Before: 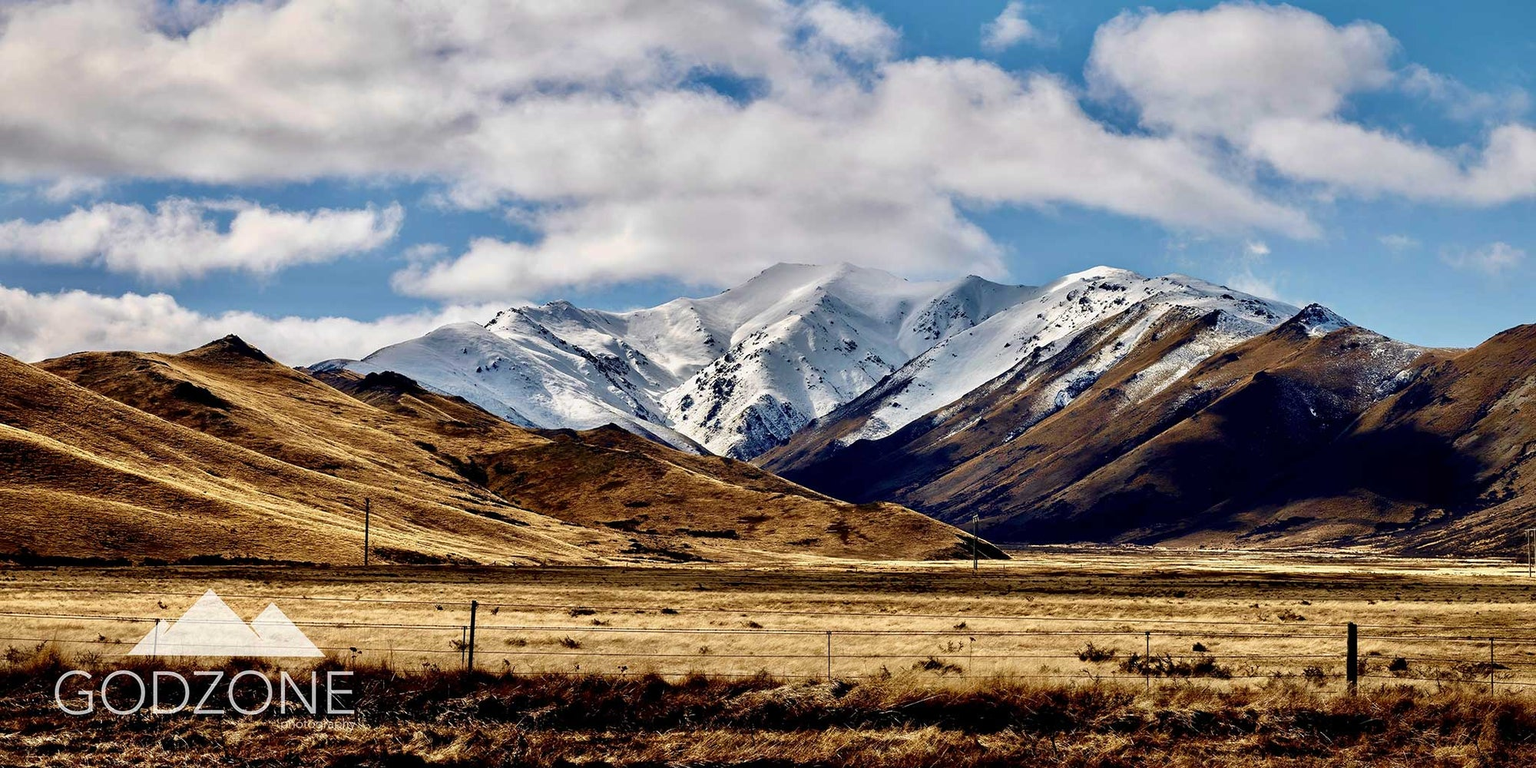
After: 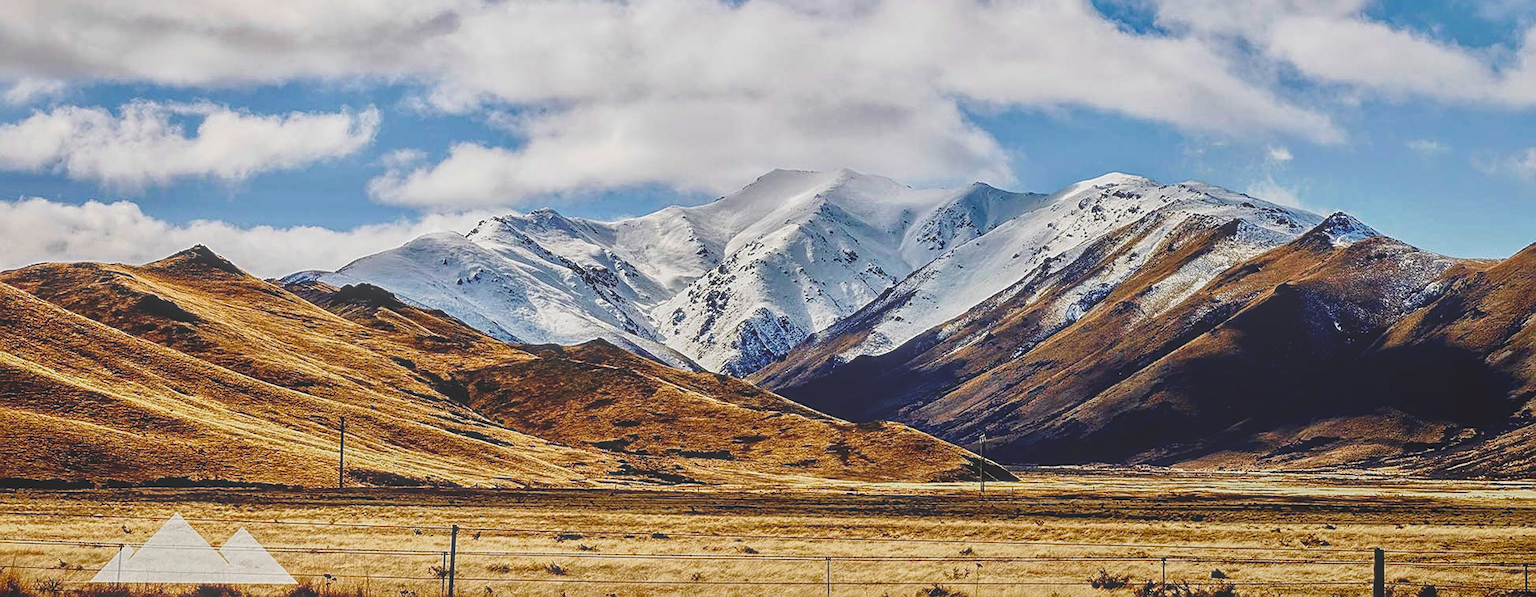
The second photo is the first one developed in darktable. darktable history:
crop and rotate: left 2.799%, top 13.381%, right 2.159%, bottom 12.676%
tone curve: curves: ch0 [(0, 0) (0.003, 0.008) (0.011, 0.017) (0.025, 0.027) (0.044, 0.043) (0.069, 0.059) (0.1, 0.086) (0.136, 0.112) (0.177, 0.152) (0.224, 0.203) (0.277, 0.277) (0.335, 0.346) (0.399, 0.439) (0.468, 0.527) (0.543, 0.613) (0.623, 0.693) (0.709, 0.787) (0.801, 0.863) (0.898, 0.927) (1, 1)], preserve colors none
exposure: exposure -0.264 EV, compensate highlight preservation false
local contrast: highlights 72%, shadows 10%, midtone range 0.198
sharpen: on, module defaults
